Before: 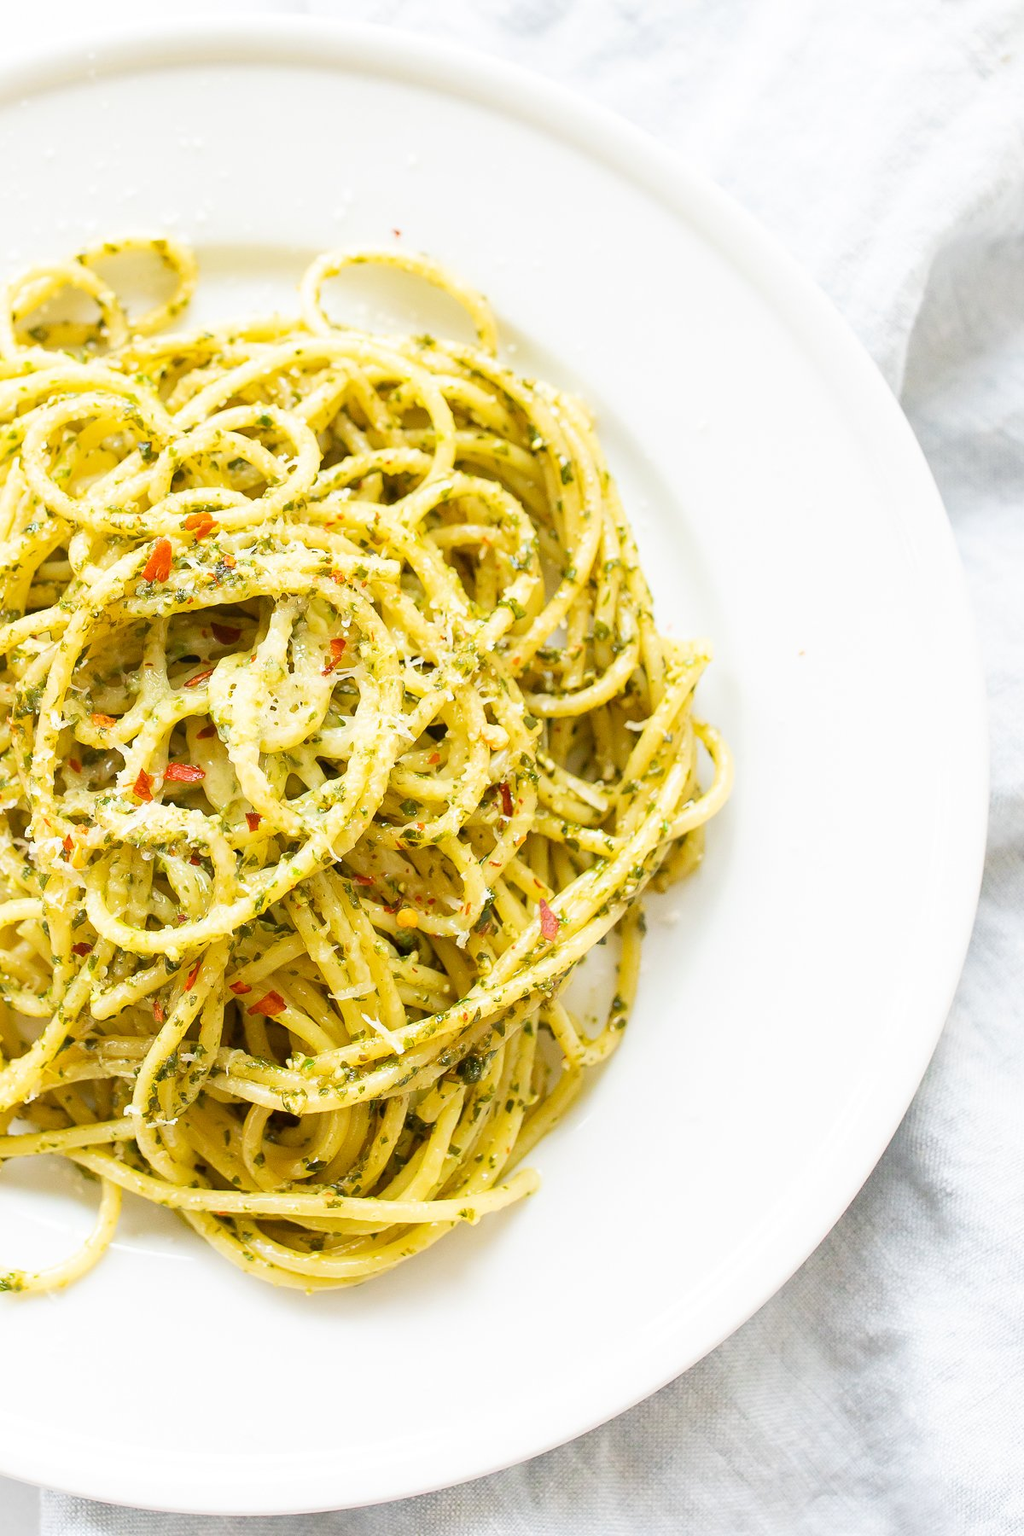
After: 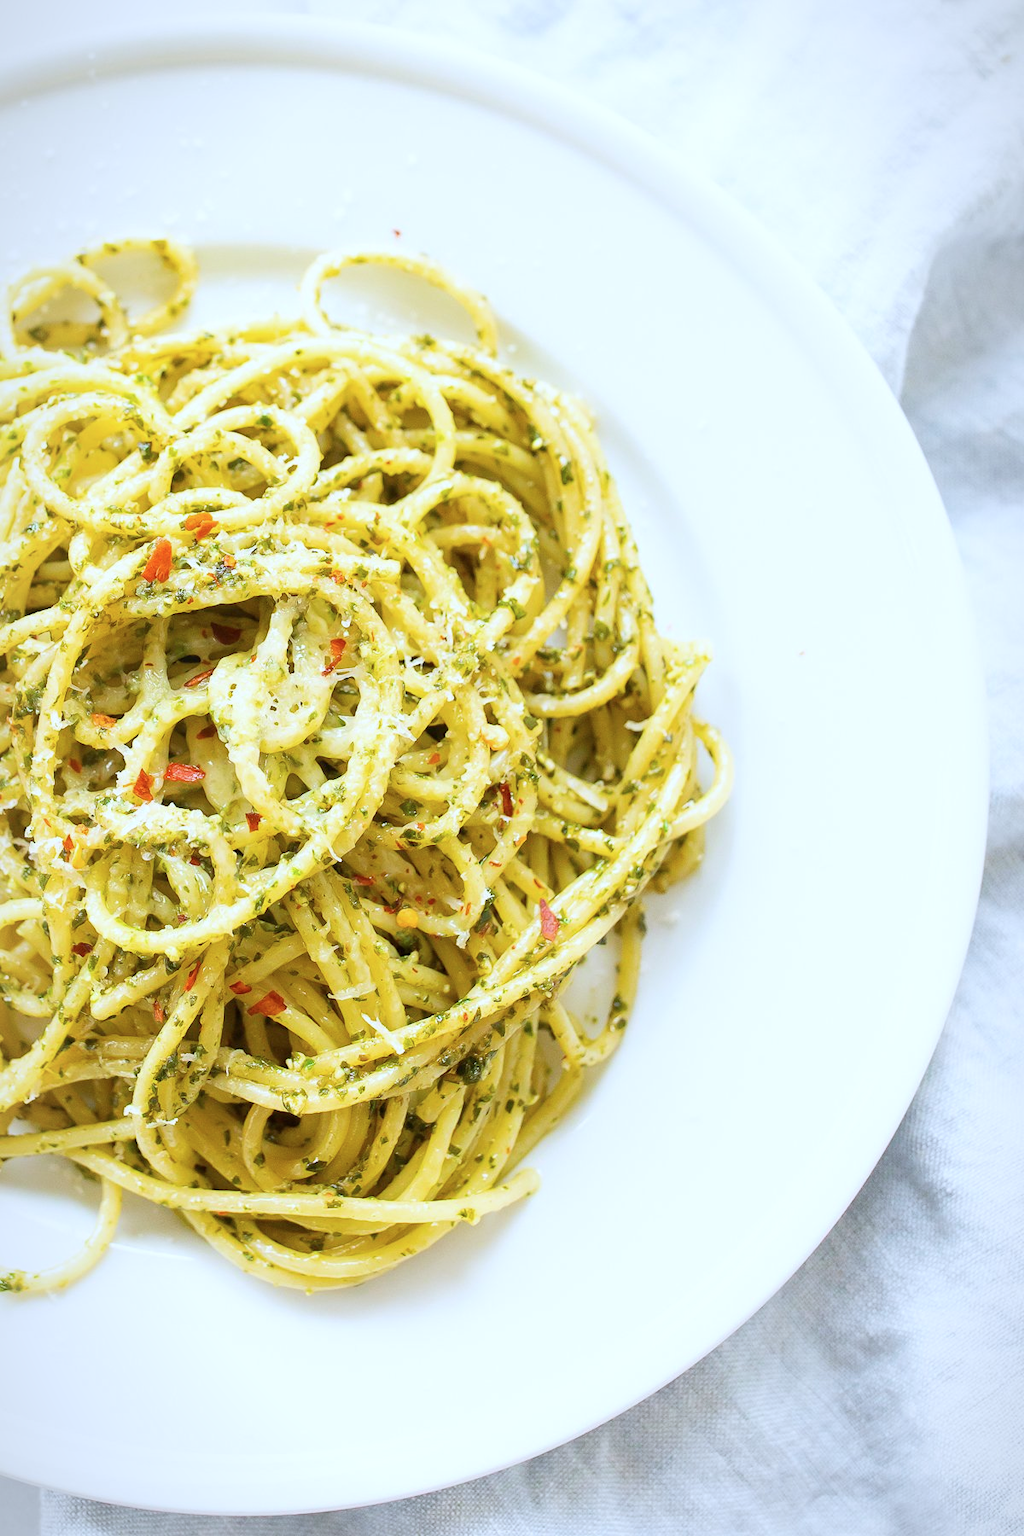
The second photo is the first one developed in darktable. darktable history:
vignetting: fall-off start 96.01%, fall-off radius 98.85%, brightness -0.577, saturation -0.257, width/height ratio 0.614
color calibration: x 0.37, y 0.382, temperature 4303.57 K
